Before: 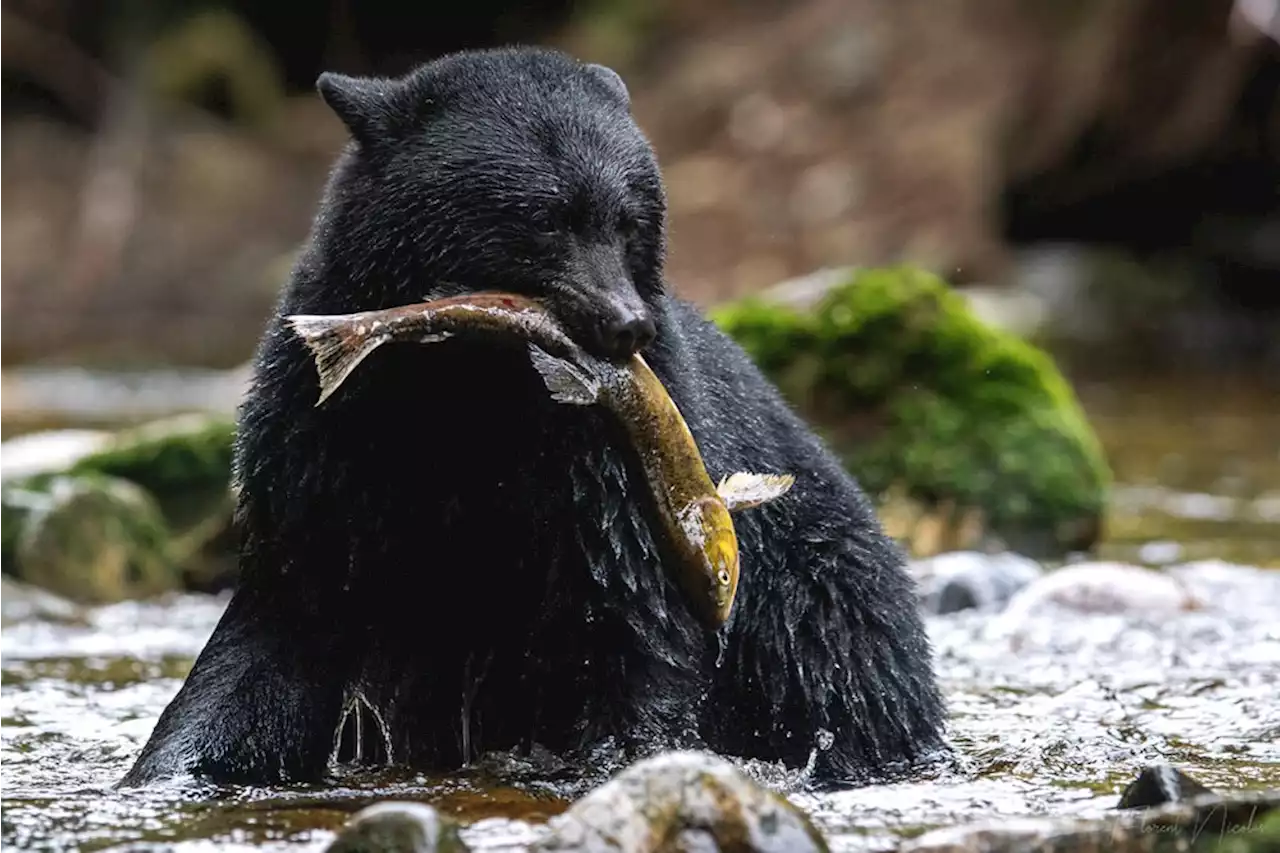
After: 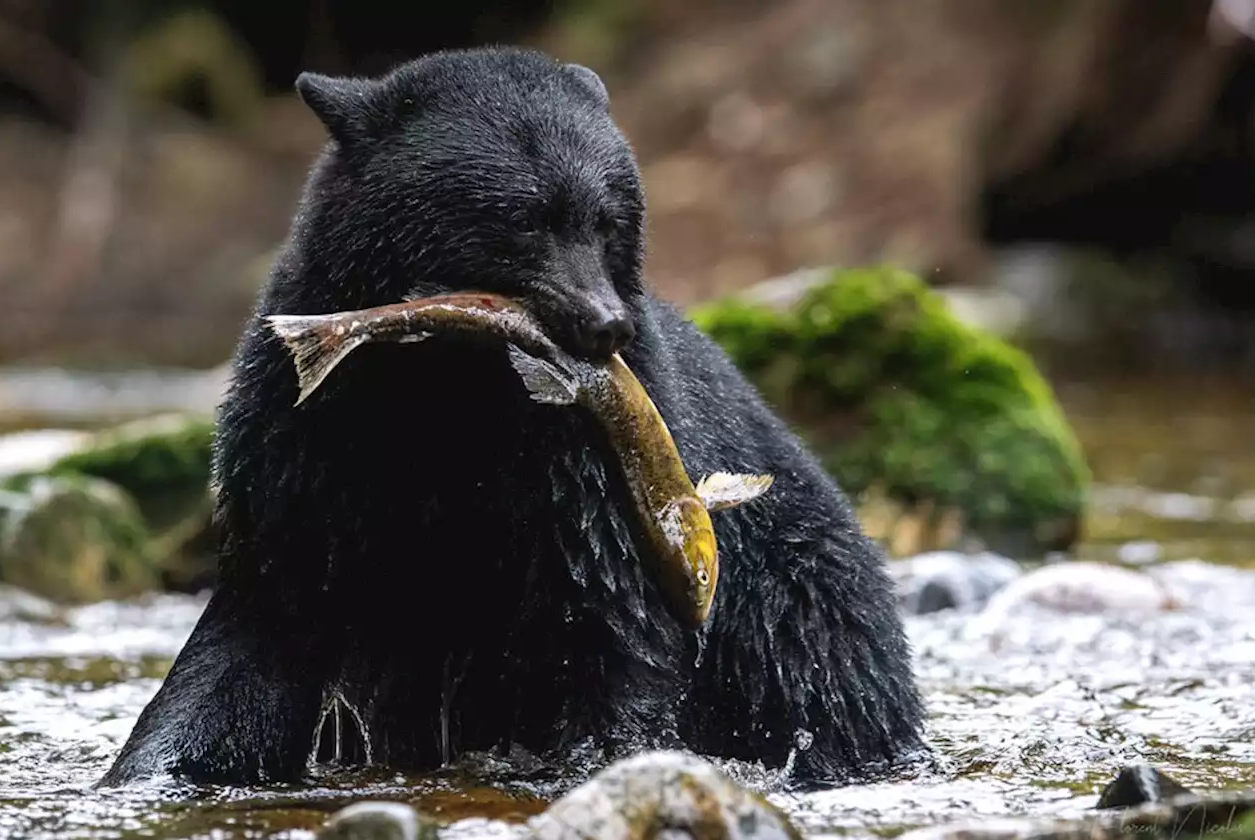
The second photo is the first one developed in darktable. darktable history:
crop: left 1.641%, right 0.269%, bottom 1.451%
